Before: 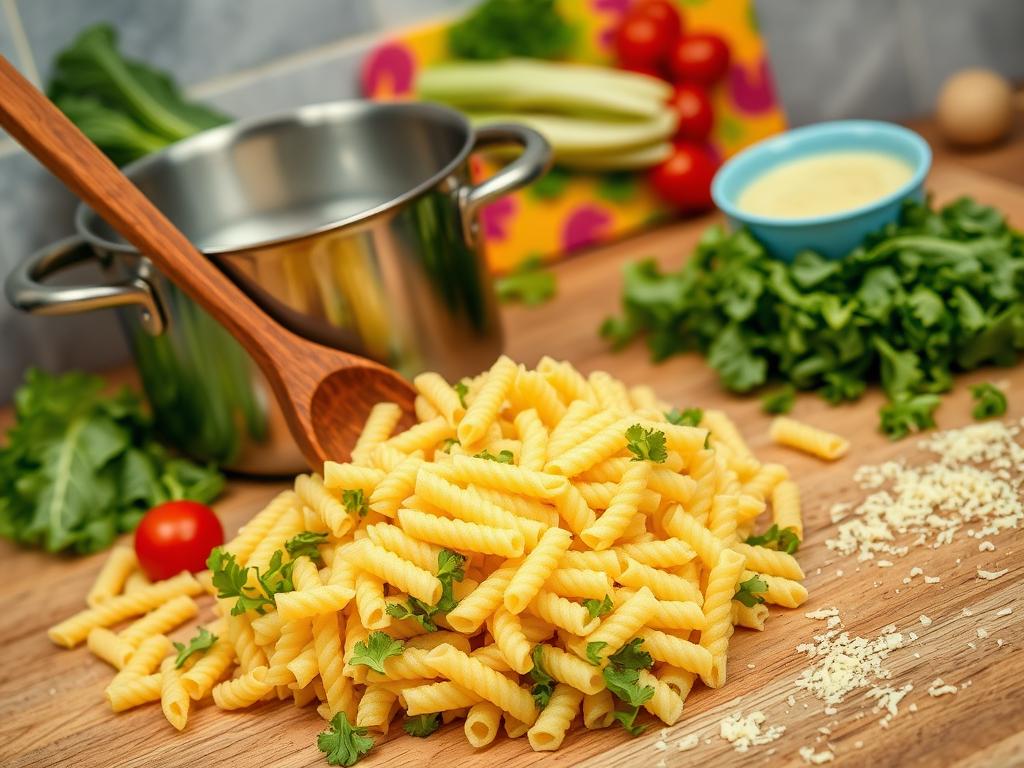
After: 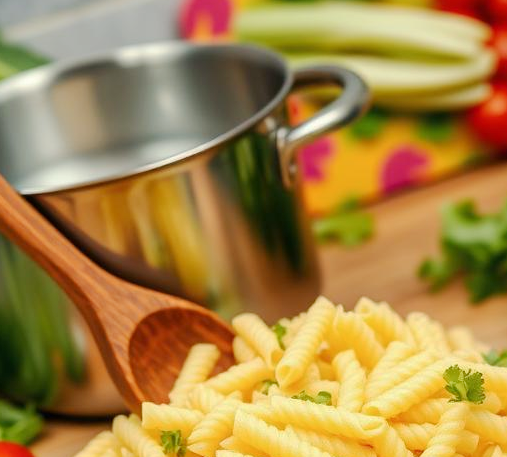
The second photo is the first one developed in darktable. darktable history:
base curve: curves: ch0 [(0, 0) (0.262, 0.32) (0.722, 0.705) (1, 1)], preserve colors none
crop: left 17.864%, top 7.745%, right 32.533%, bottom 32.642%
